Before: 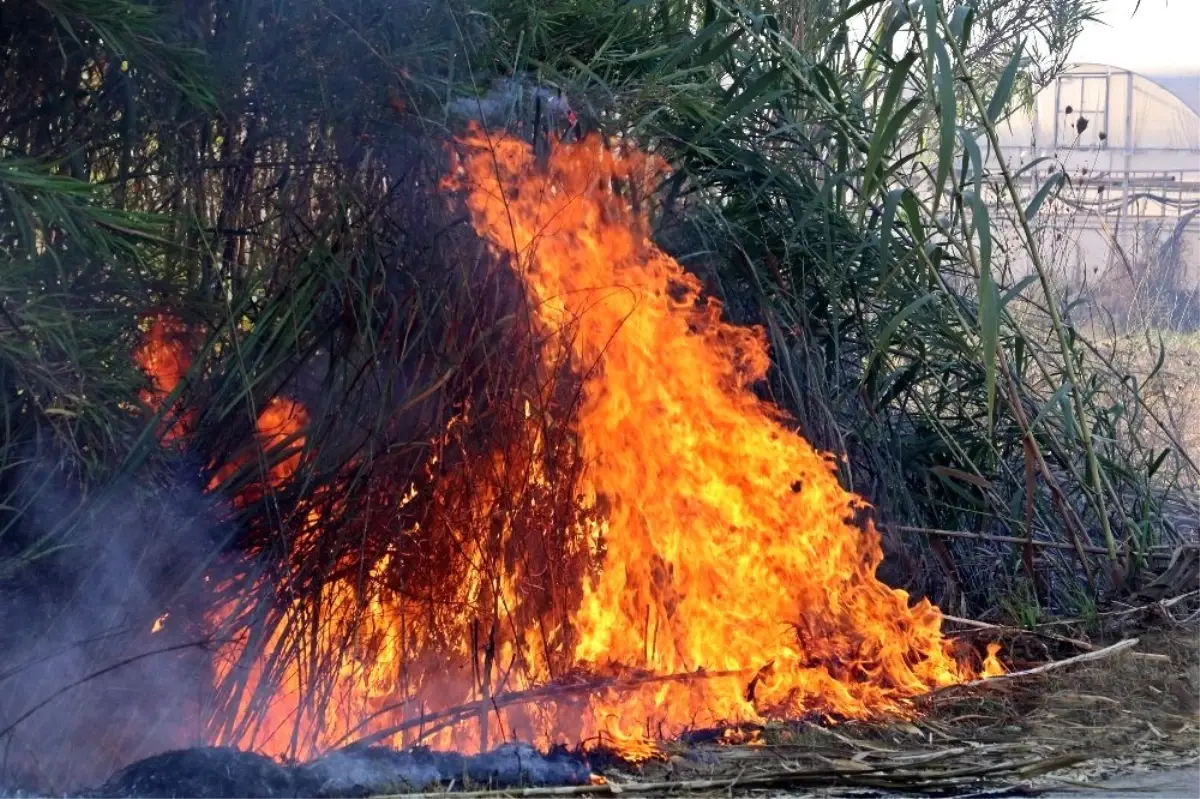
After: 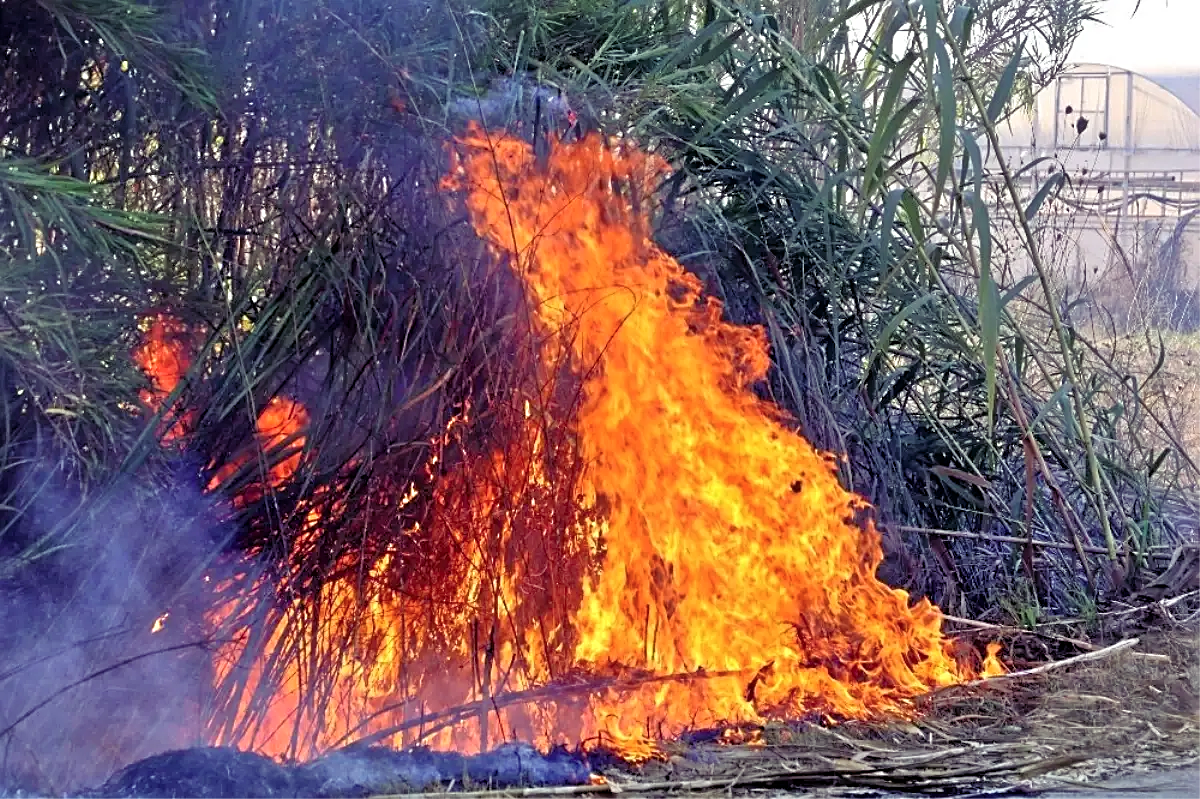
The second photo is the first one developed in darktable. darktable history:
tone equalizer: -7 EV 0.154 EV, -6 EV 0.633 EV, -5 EV 1.13 EV, -4 EV 1.29 EV, -3 EV 1.18 EV, -2 EV 0.6 EV, -1 EV 0.166 EV
color balance rgb: shadows lift › luminance -21.551%, shadows lift › chroma 9.286%, shadows lift › hue 286.22°, perceptual saturation grading › global saturation 0.664%
sharpen: on, module defaults
